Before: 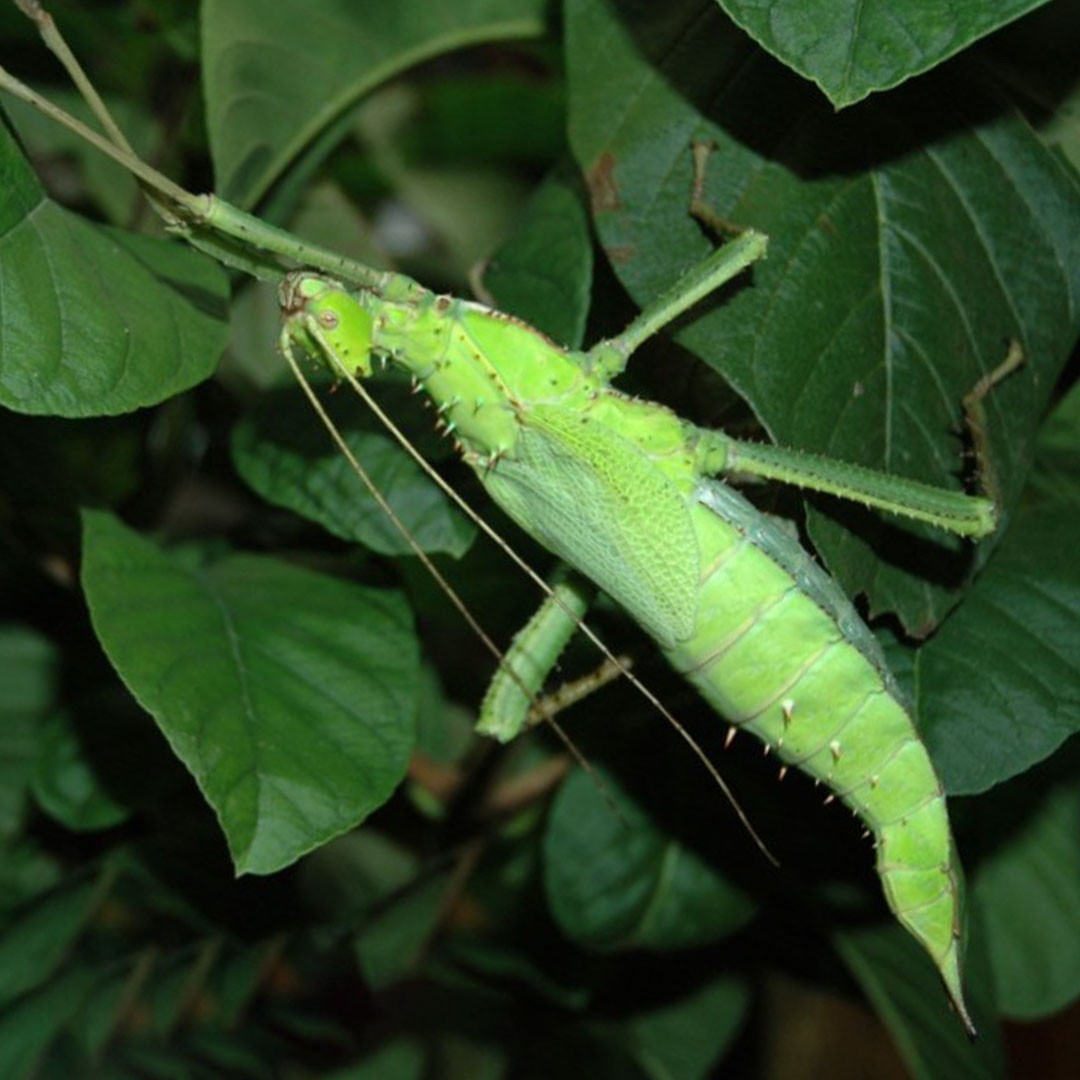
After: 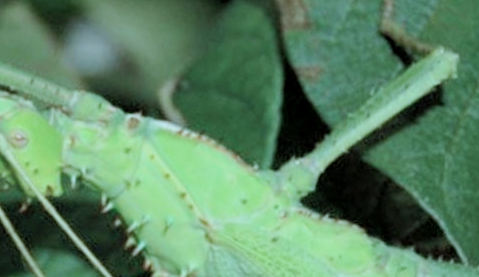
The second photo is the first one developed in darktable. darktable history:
exposure: black level correction 0, exposure 1.1 EV, compensate highlight preservation false
local contrast: highlights 102%, shadows 102%, detail 120%, midtone range 0.2
crop: left 28.746%, top 16.796%, right 26.859%, bottom 57.486%
shadows and highlights: on, module defaults
filmic rgb: black relative exposure -7.15 EV, white relative exposure 5.35 EV, hardness 3.03
color correction: highlights a* -12.53, highlights b* -17.88, saturation 0.713
